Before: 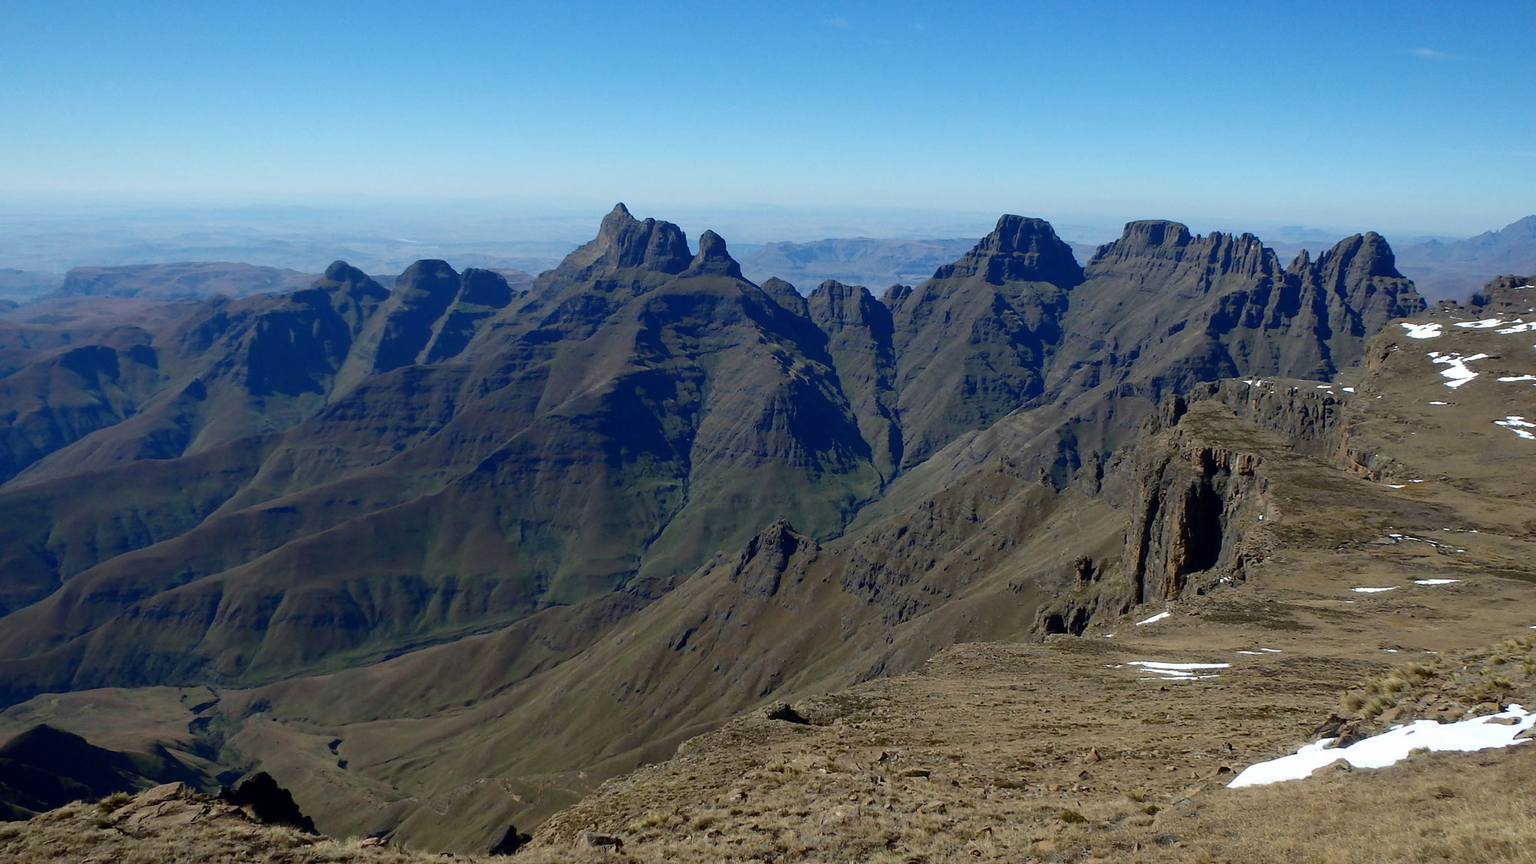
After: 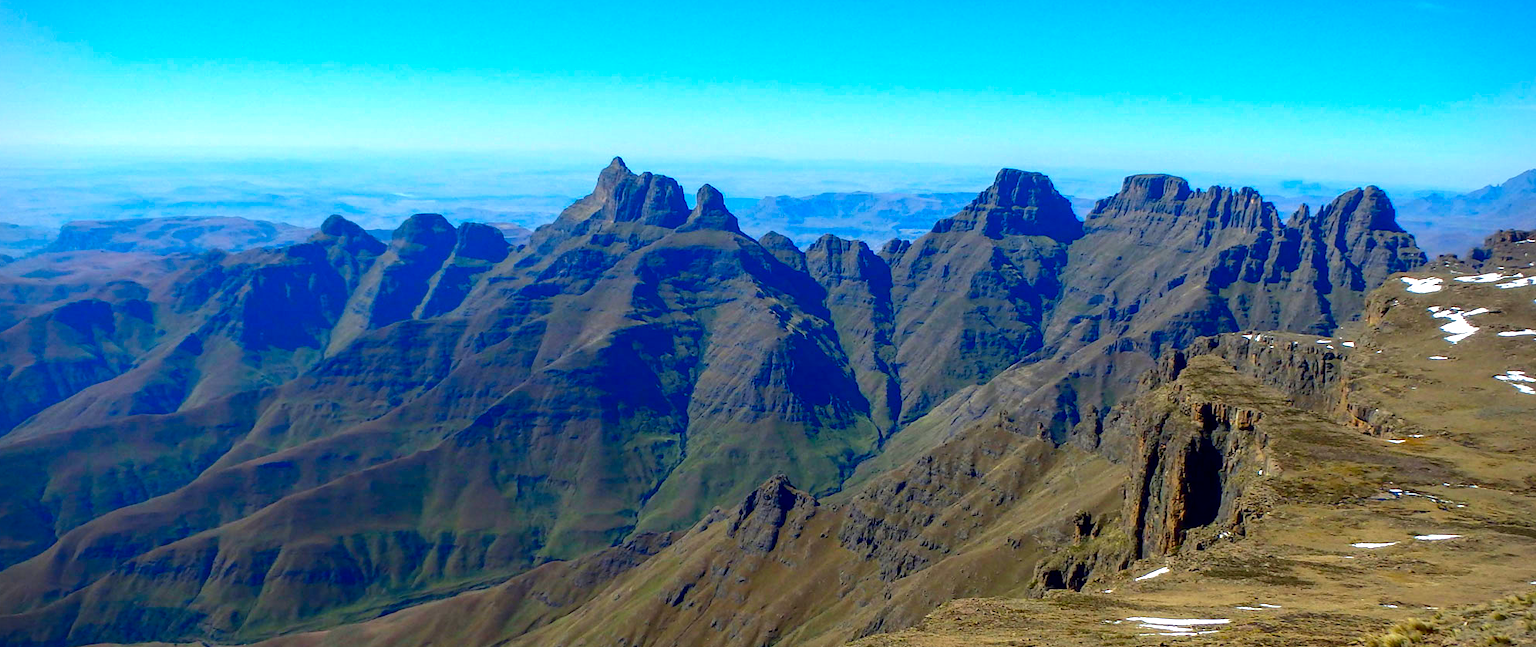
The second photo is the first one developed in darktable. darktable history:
exposure: black level correction 0, exposure 0.5 EV, compensate highlight preservation false
local contrast: on, module defaults
color correction: saturation 1.8
vignetting: fall-off start 91.19%
crop: left 0.387%, top 5.469%, bottom 19.809%
white balance: emerald 1
